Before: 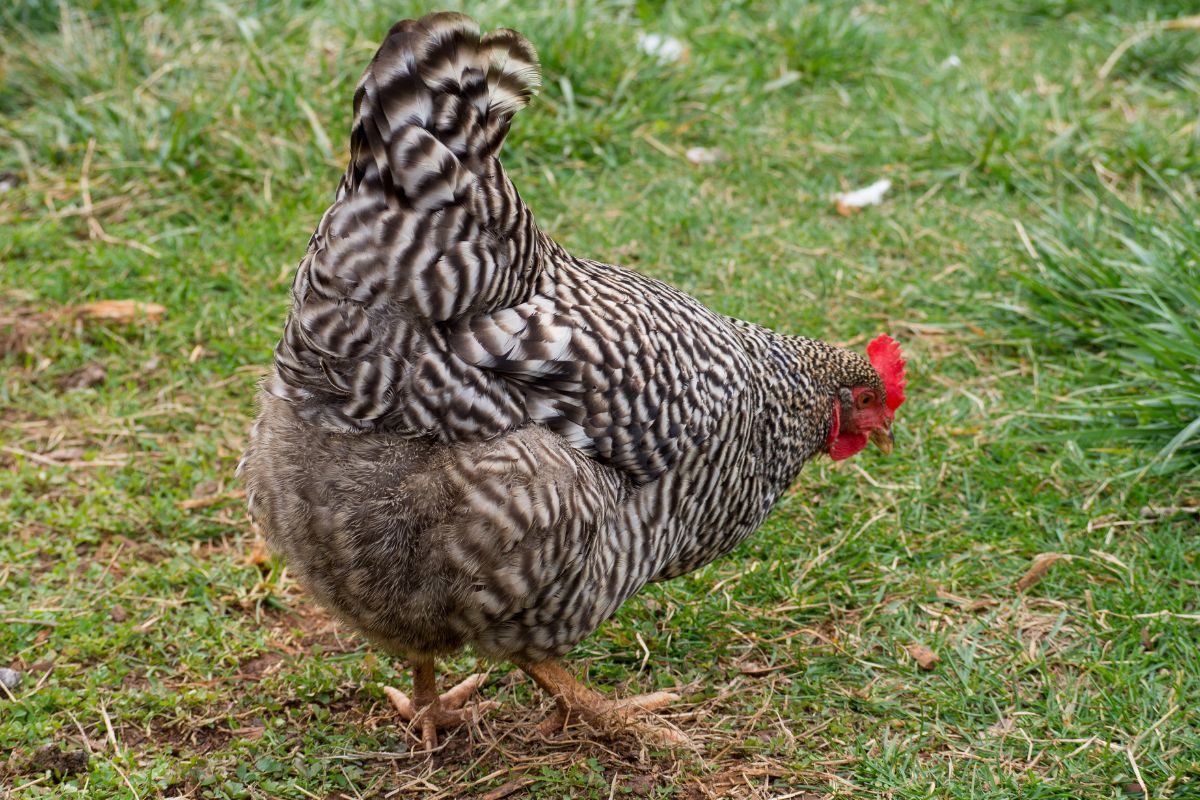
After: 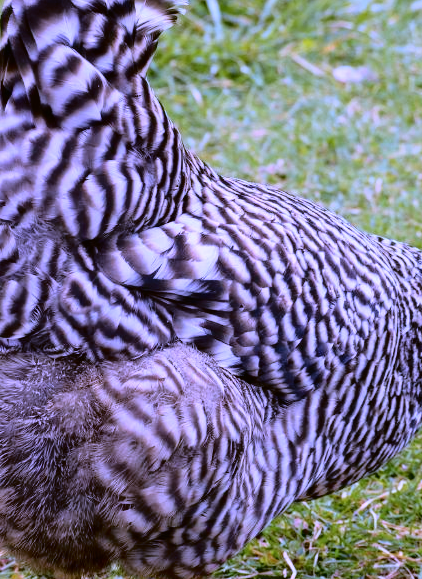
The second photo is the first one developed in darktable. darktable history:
crop and rotate: left 29.476%, top 10.214%, right 35.32%, bottom 17.333%
white balance: red 0.98, blue 1.61
tone curve: curves: ch0 [(0, 0.01) (0.058, 0.039) (0.159, 0.117) (0.282, 0.327) (0.45, 0.534) (0.676, 0.751) (0.89, 0.919) (1, 1)]; ch1 [(0, 0) (0.094, 0.081) (0.285, 0.299) (0.385, 0.403) (0.447, 0.455) (0.495, 0.496) (0.544, 0.552) (0.589, 0.612) (0.722, 0.728) (1, 1)]; ch2 [(0, 0) (0.257, 0.217) (0.43, 0.421) (0.498, 0.507) (0.531, 0.544) (0.56, 0.579) (0.625, 0.642) (1, 1)], color space Lab, independent channels, preserve colors none
